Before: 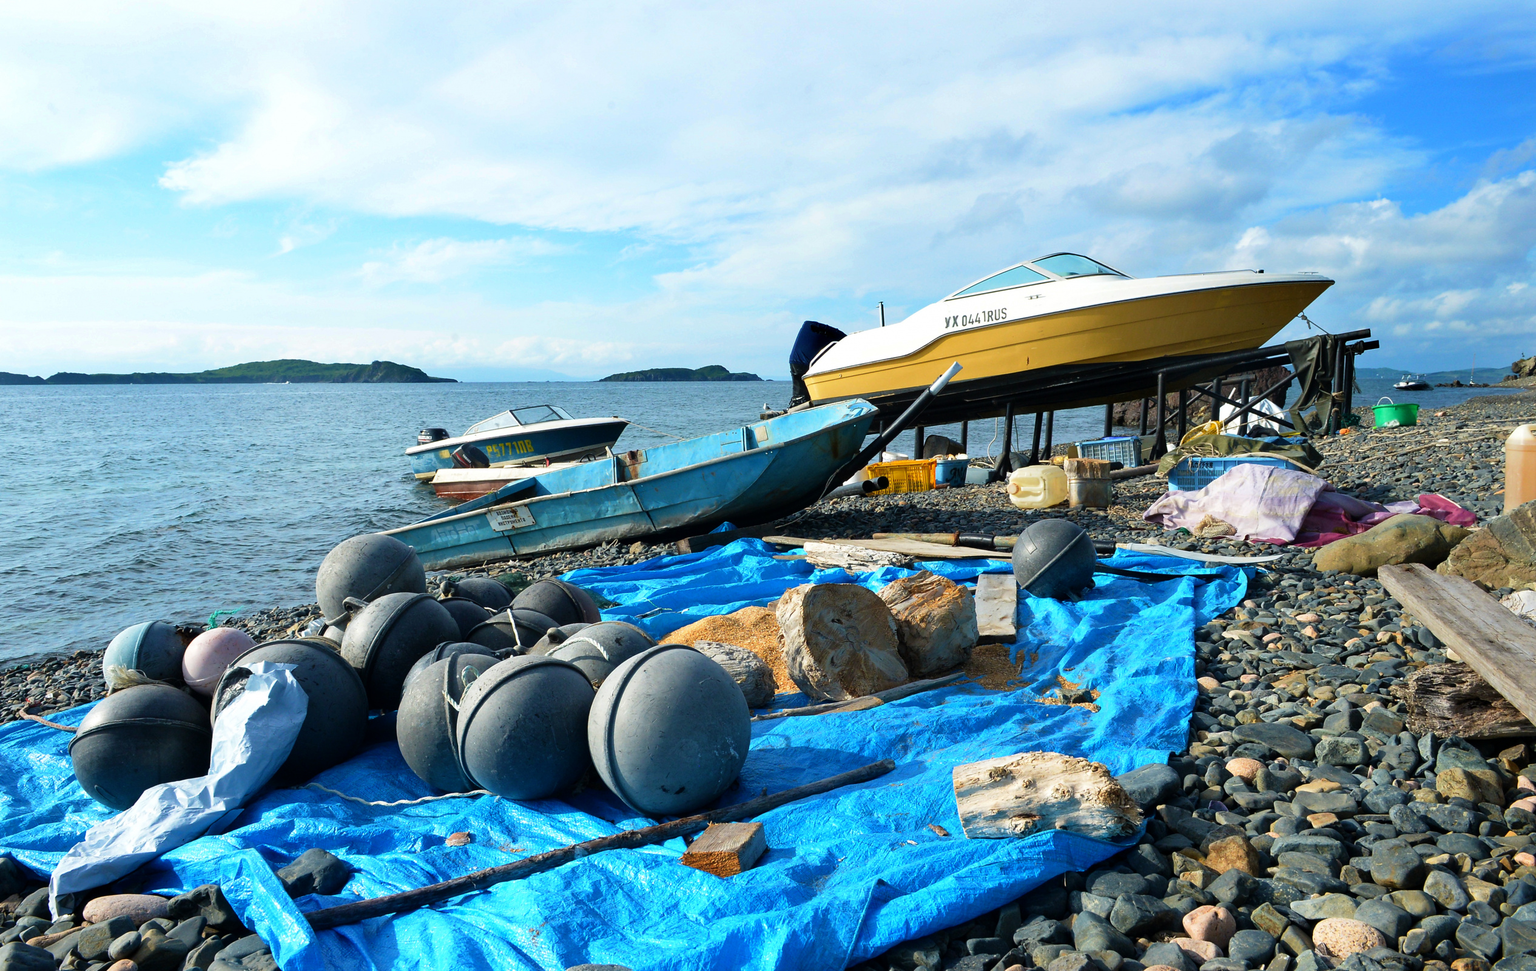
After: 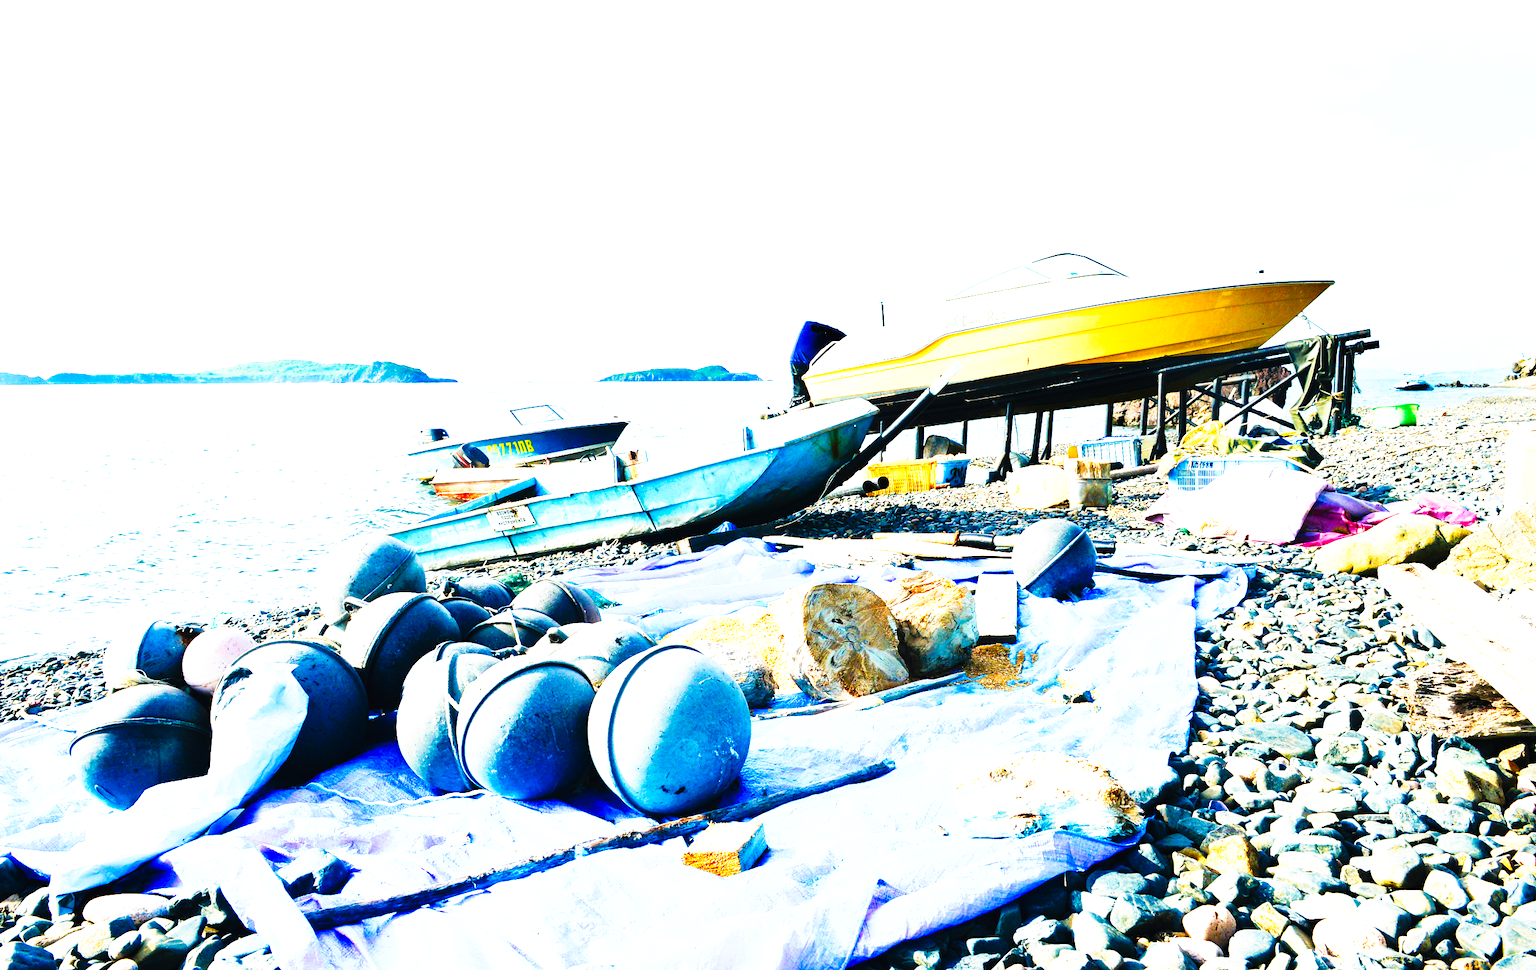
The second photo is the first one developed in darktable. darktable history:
exposure: exposure 2.25 EV, compensate highlight preservation false
tone curve: curves: ch0 [(0, 0) (0.003, 0.005) (0.011, 0.008) (0.025, 0.013) (0.044, 0.017) (0.069, 0.022) (0.1, 0.029) (0.136, 0.038) (0.177, 0.053) (0.224, 0.081) (0.277, 0.128) (0.335, 0.214) (0.399, 0.343) (0.468, 0.478) (0.543, 0.641) (0.623, 0.798) (0.709, 0.911) (0.801, 0.971) (0.898, 0.99) (1, 1)], preserve colors none
color balance rgb: shadows lift › chroma 2%, shadows lift › hue 219.6°, power › hue 313.2°, highlights gain › chroma 3%, highlights gain › hue 75.6°, global offset › luminance 0.5%, perceptual saturation grading › global saturation 15.33%, perceptual saturation grading › highlights -19.33%, perceptual saturation grading › shadows 20%, global vibrance 20%
